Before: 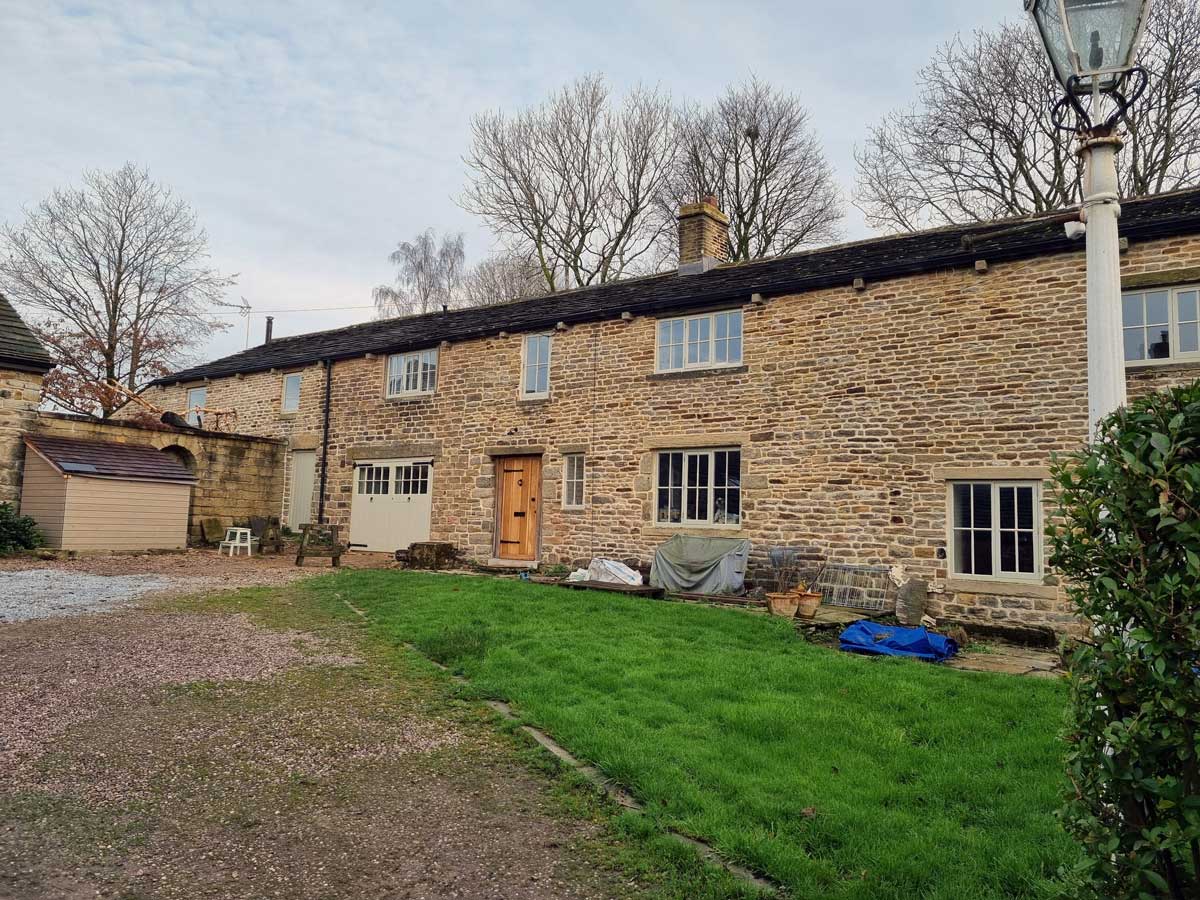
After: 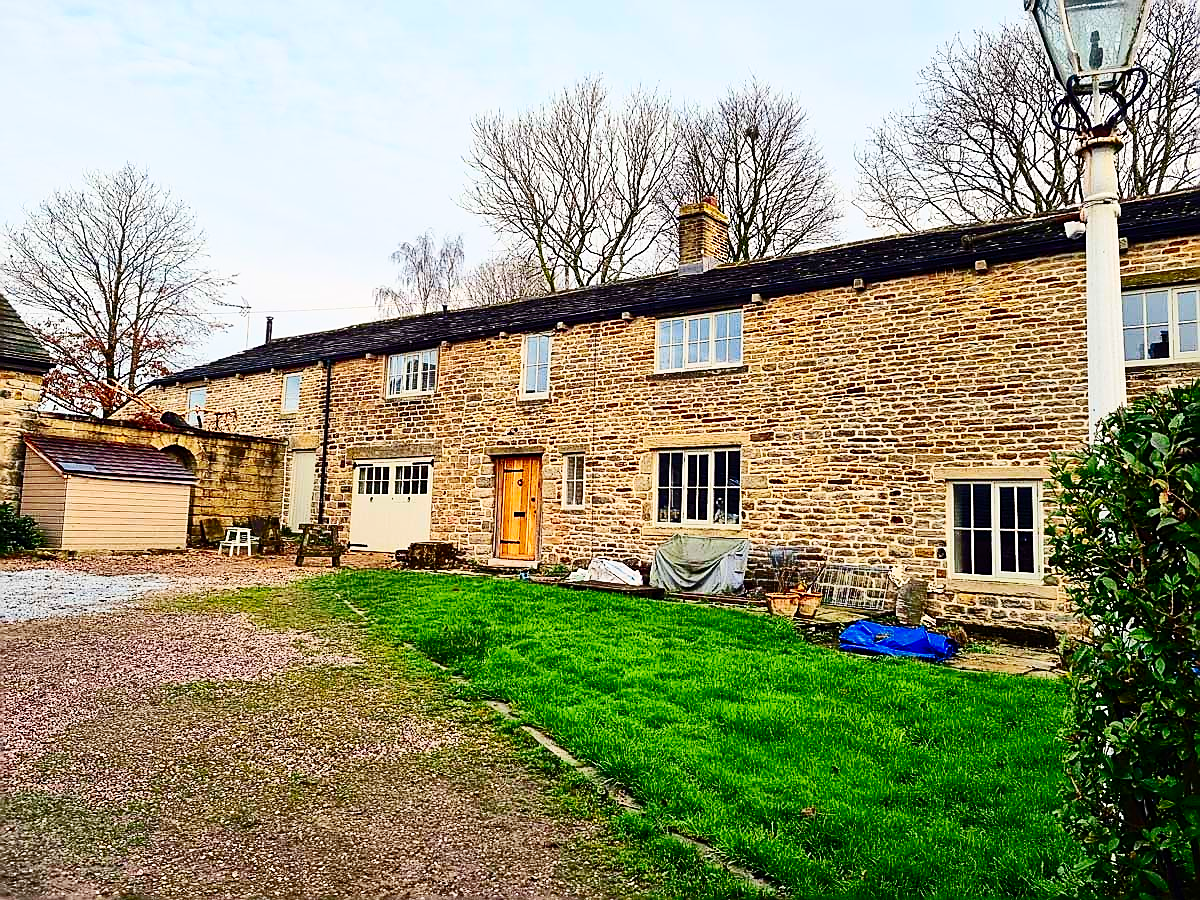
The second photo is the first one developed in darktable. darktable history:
sharpen: radius 1.35, amount 1.251, threshold 0.625
base curve: curves: ch0 [(0, 0) (0.036, 0.025) (0.121, 0.166) (0.206, 0.329) (0.605, 0.79) (1, 1)], preserve colors none
contrast brightness saturation: contrast 0.397, brightness 0.049, saturation 0.259
shadows and highlights: on, module defaults
